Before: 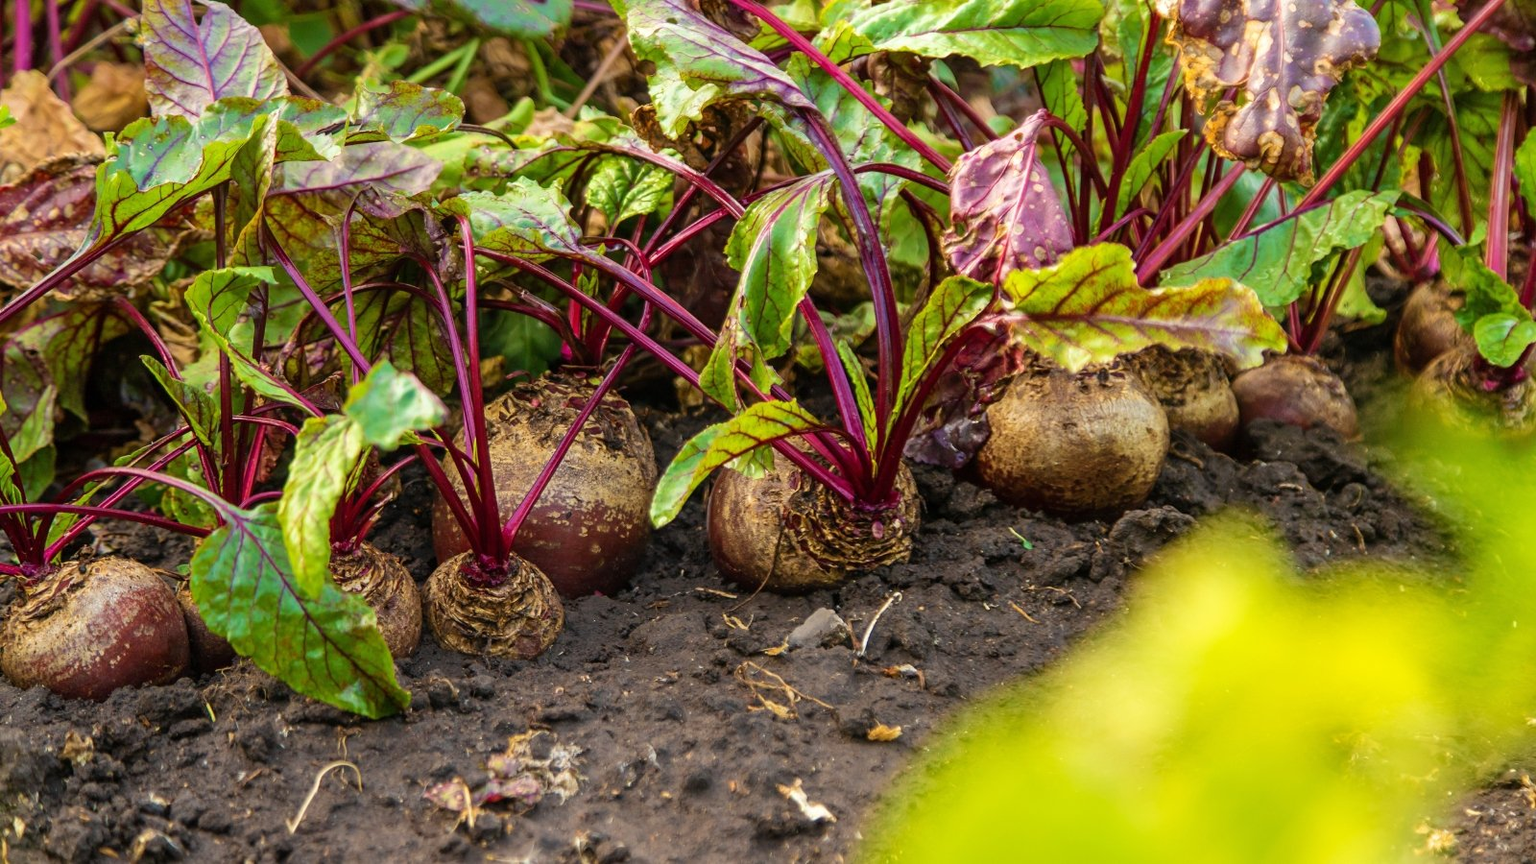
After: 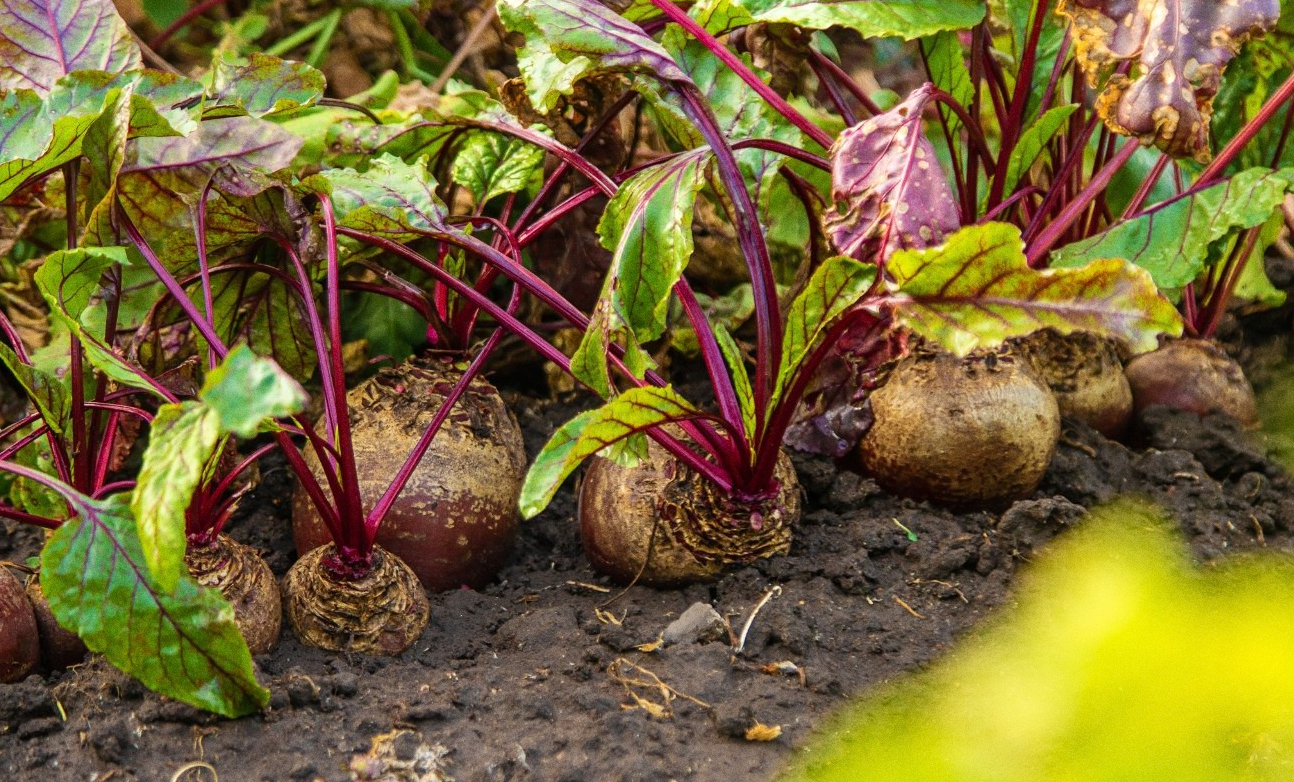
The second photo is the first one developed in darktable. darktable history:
grain: coarseness 0.47 ISO
crop: left 9.929%, top 3.475%, right 9.188%, bottom 9.529%
